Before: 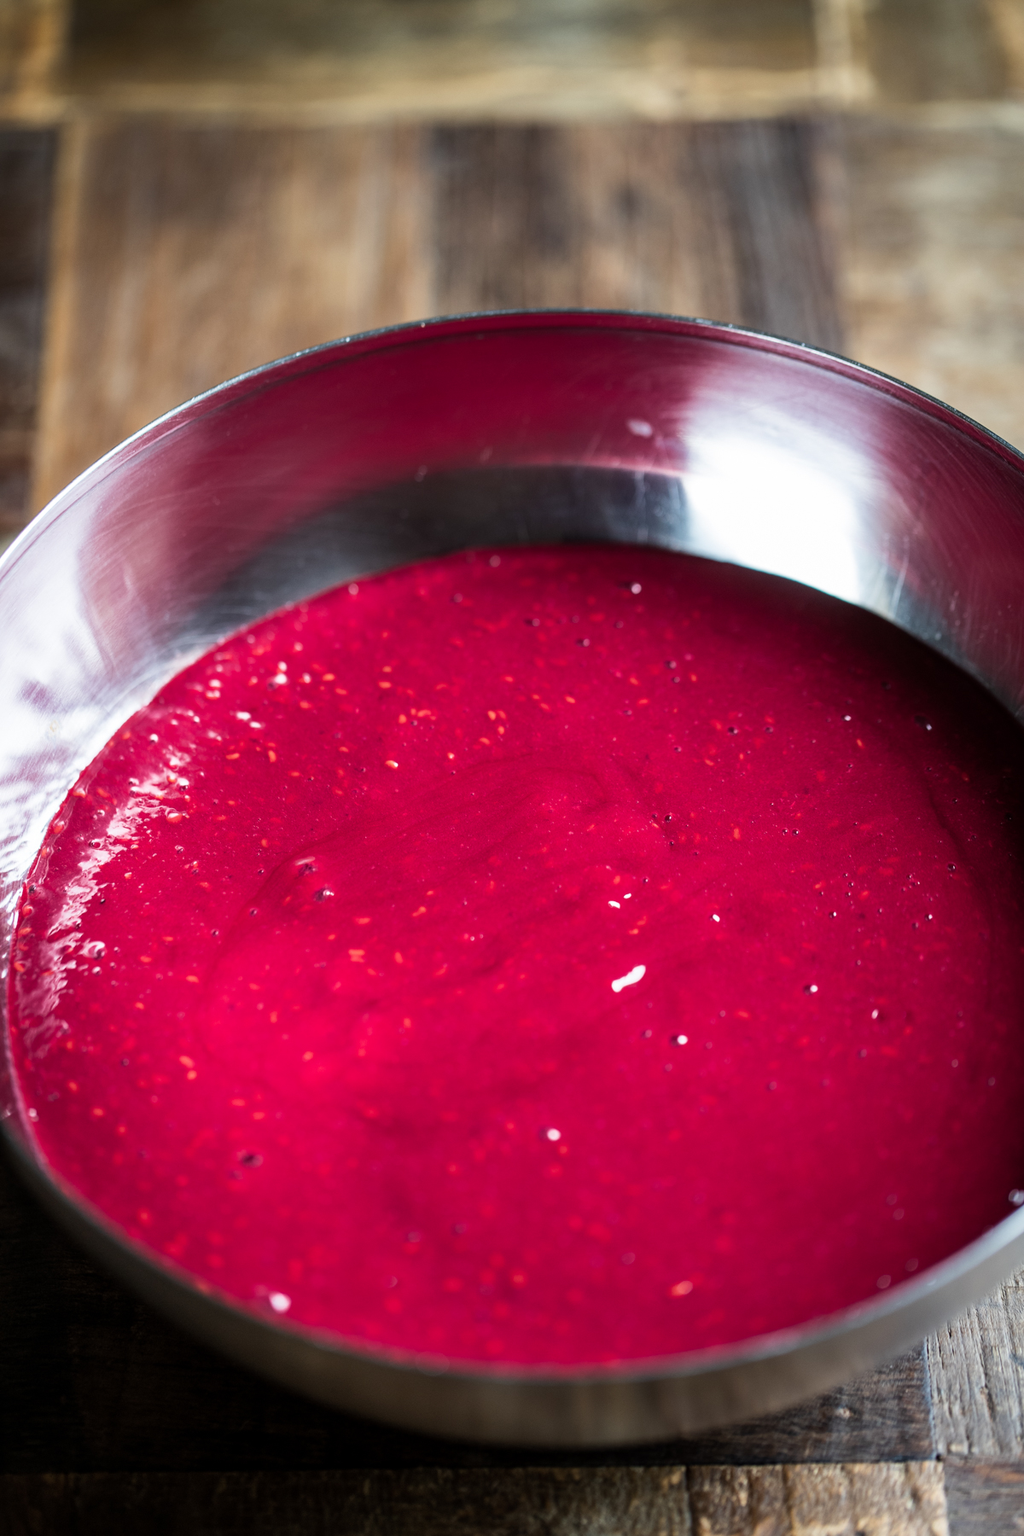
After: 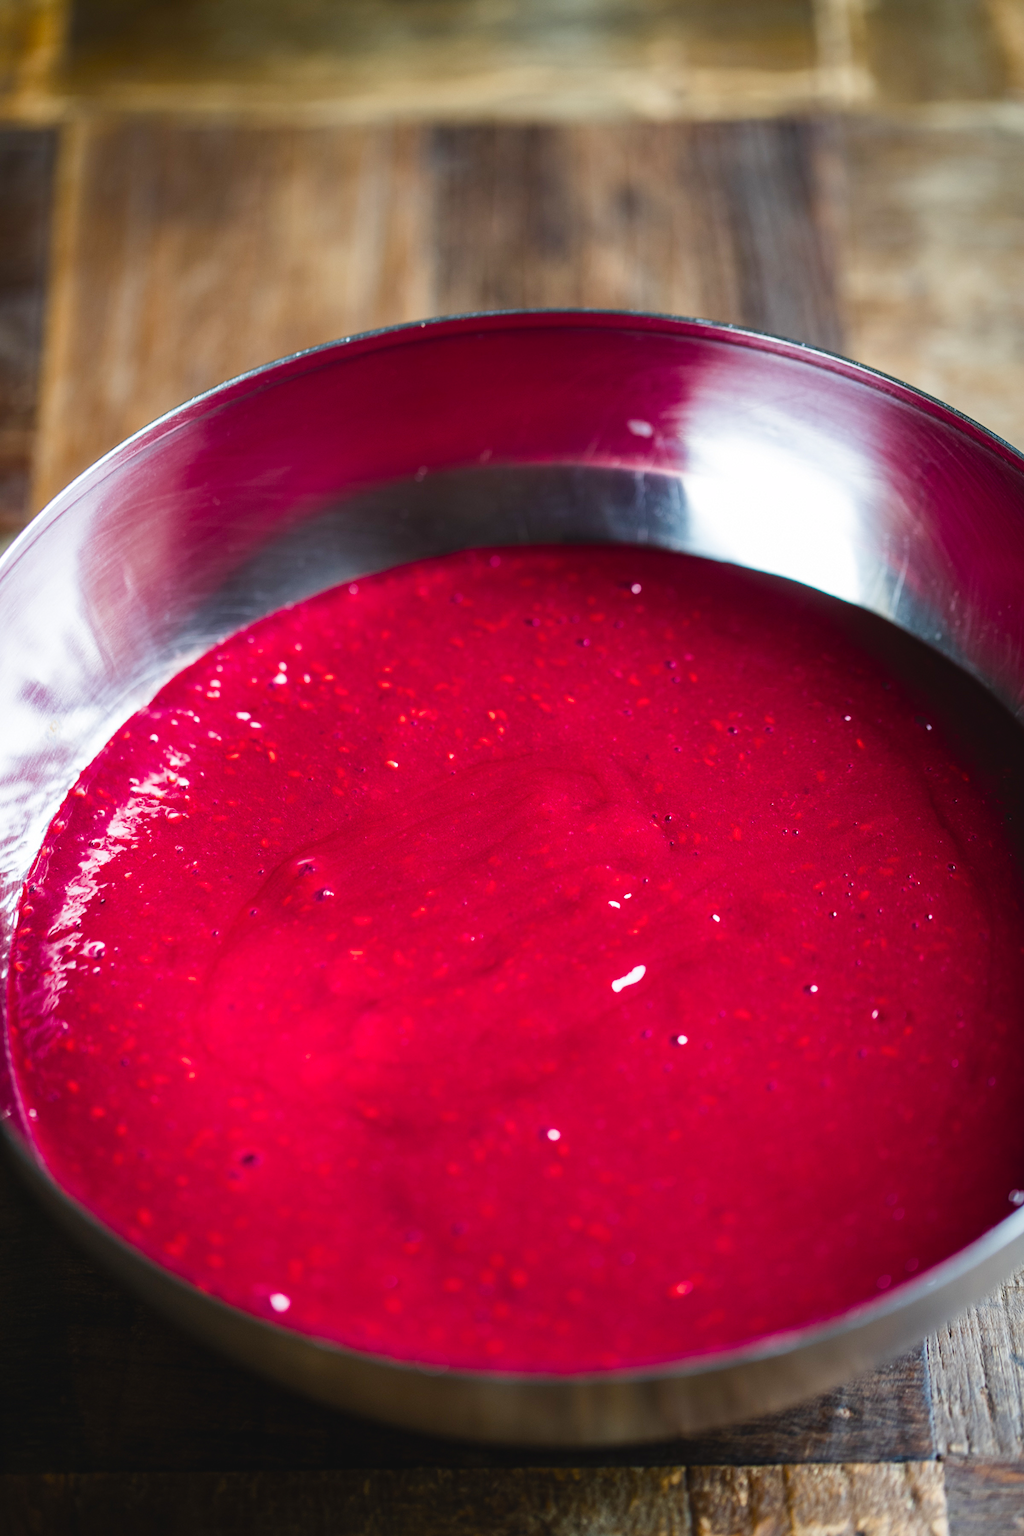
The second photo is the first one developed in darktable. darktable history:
color balance rgb: global offset › luminance 0.478%, global offset › hue 172.23°, linear chroma grading › global chroma 0.35%, perceptual saturation grading › global saturation 0.821%, perceptual saturation grading › mid-tones 6.385%, perceptual saturation grading › shadows 71.977%, global vibrance 9.316%
